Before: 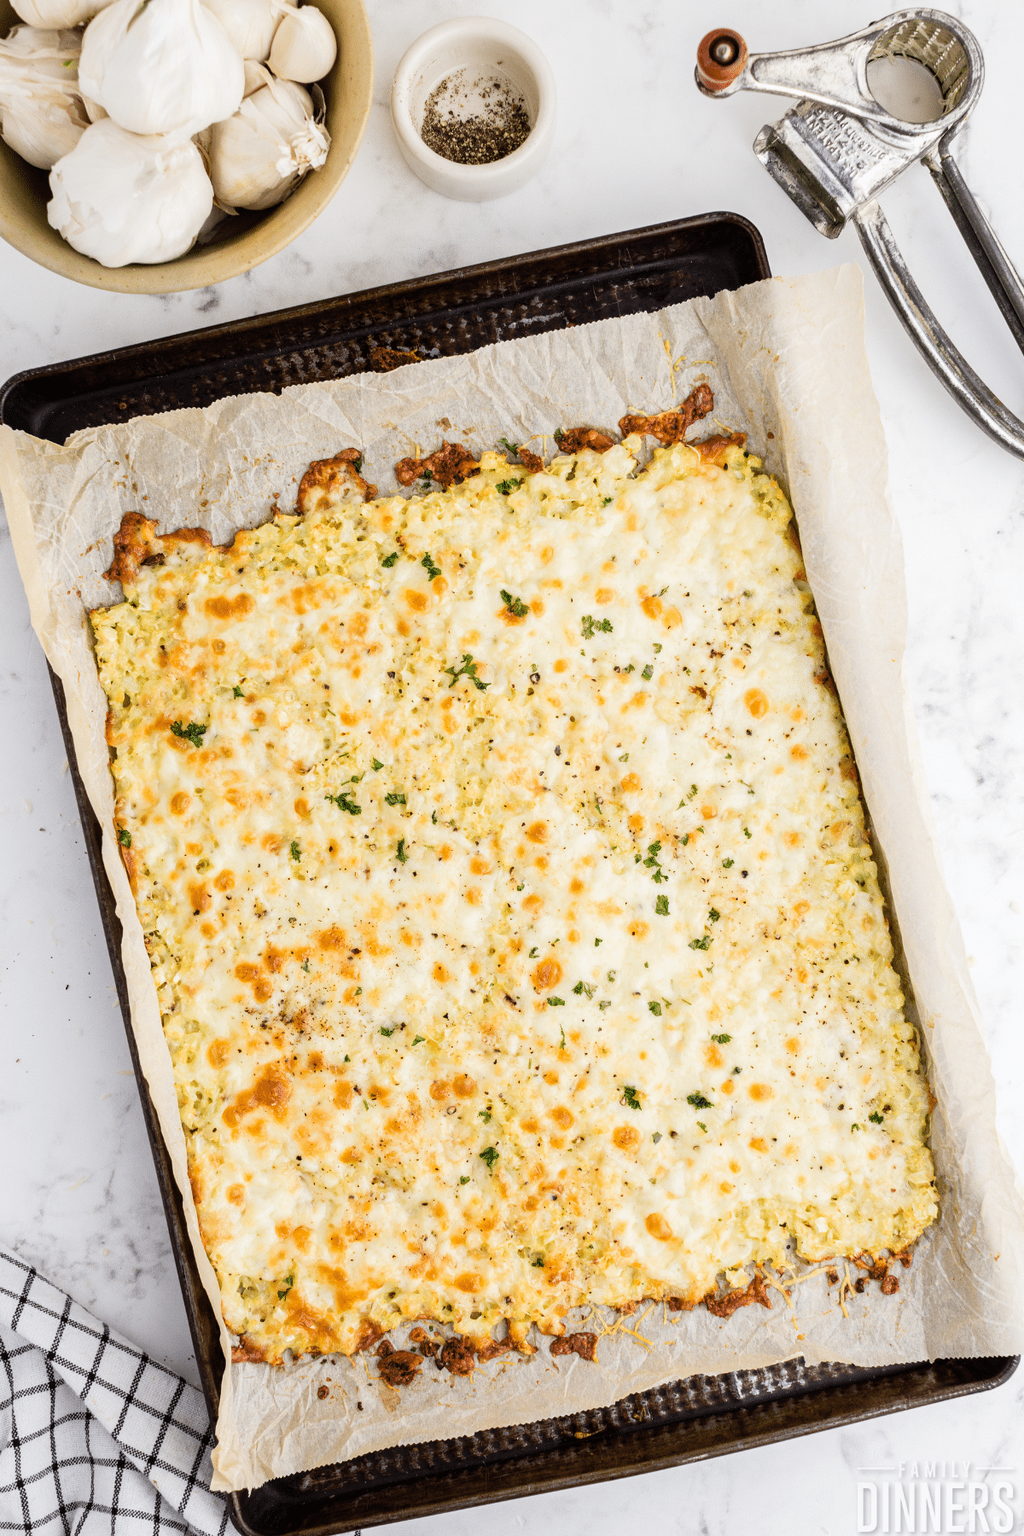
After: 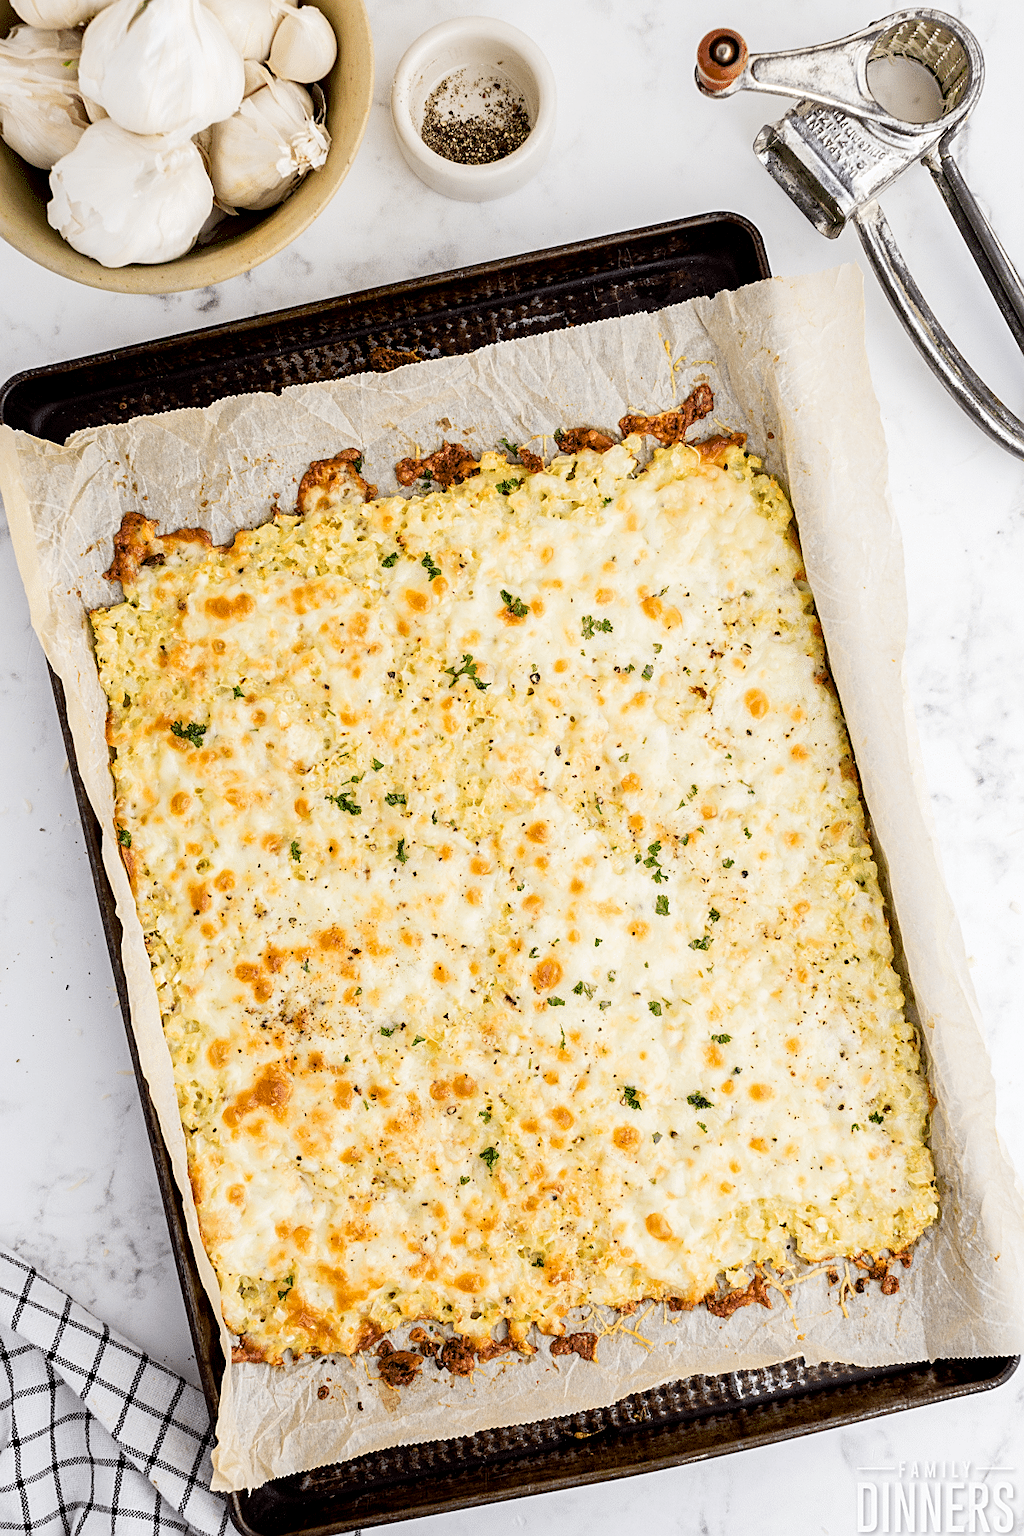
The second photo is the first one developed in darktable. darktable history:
exposure: black level correction 0.004, exposure 0.016 EV, compensate highlight preservation false
sharpen: on, module defaults
